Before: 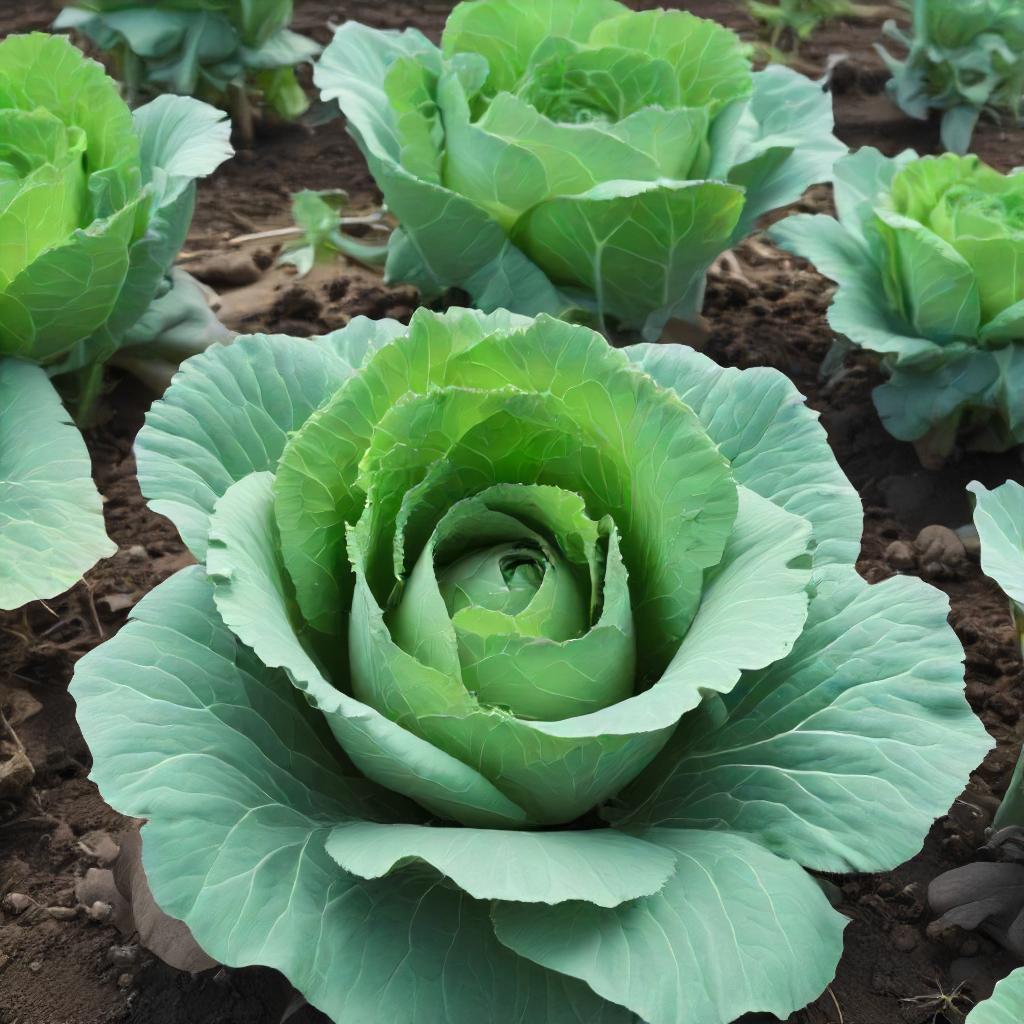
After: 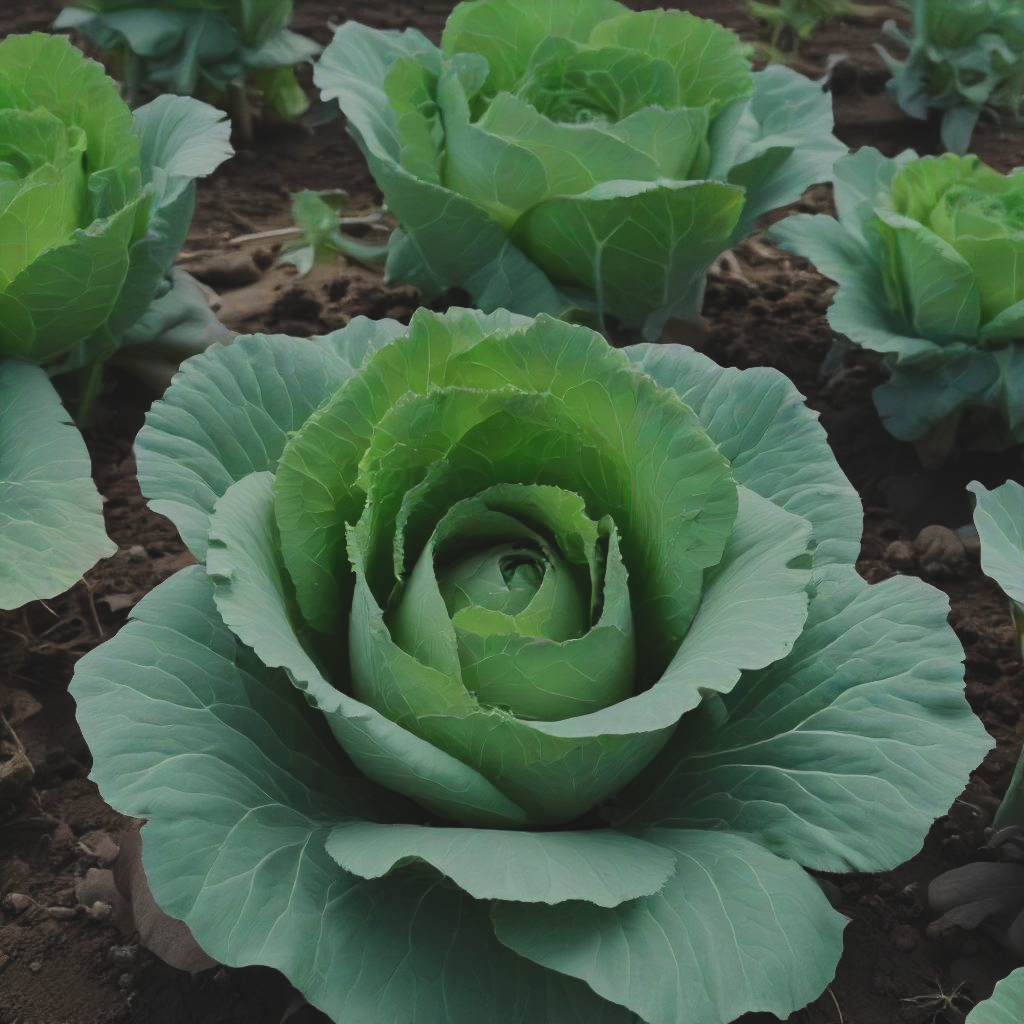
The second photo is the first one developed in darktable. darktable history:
exposure: black level correction -0.018, exposure -1.108 EV, compensate highlight preservation false
